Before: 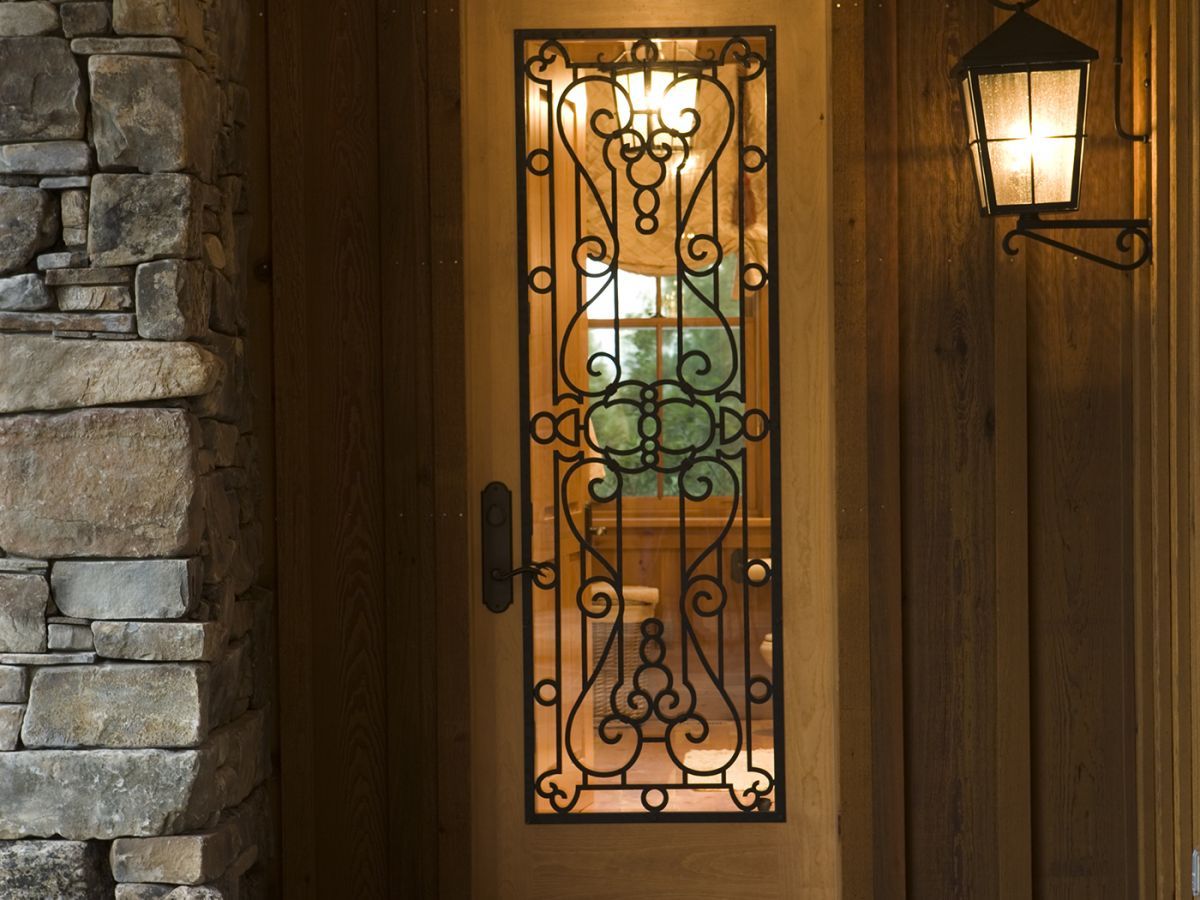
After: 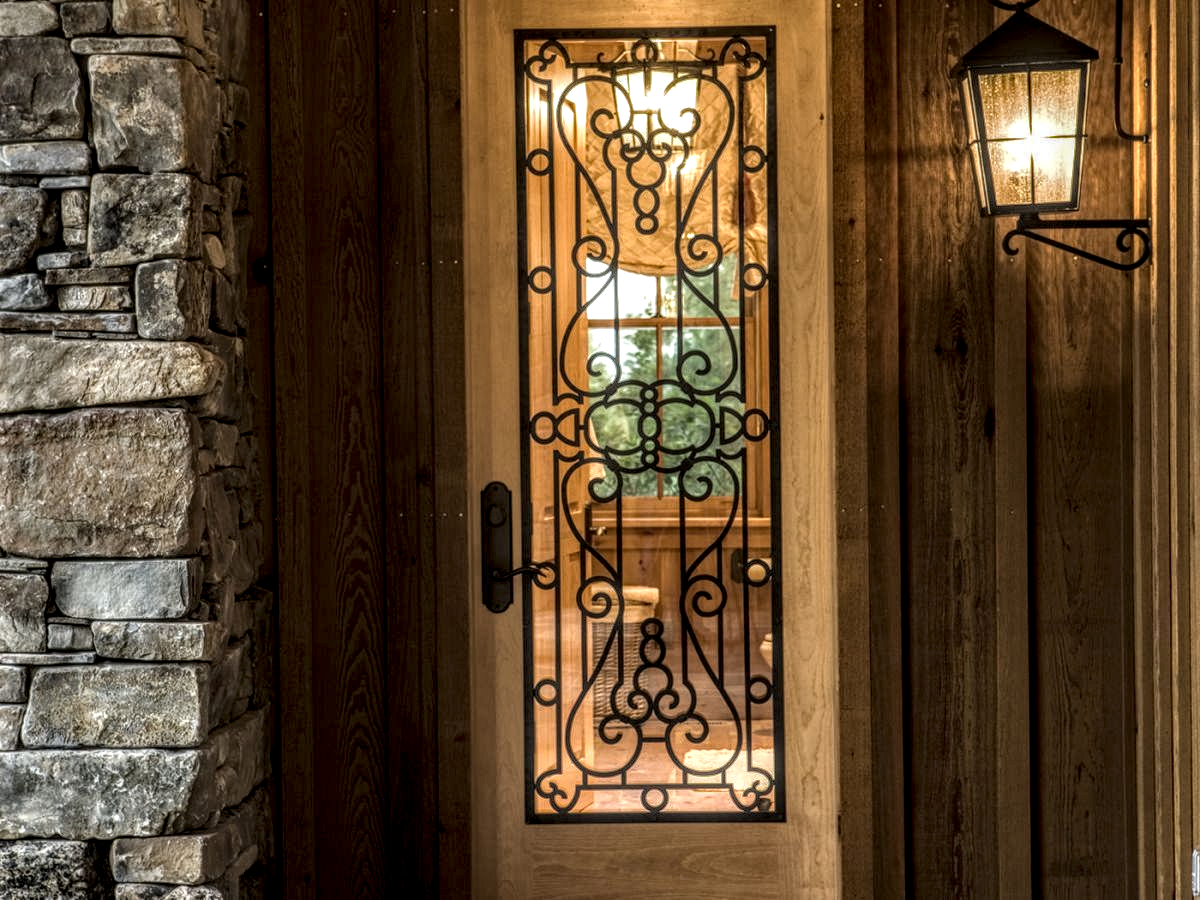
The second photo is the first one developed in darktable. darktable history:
local contrast: highlights 6%, shadows 6%, detail 298%, midtone range 0.302
